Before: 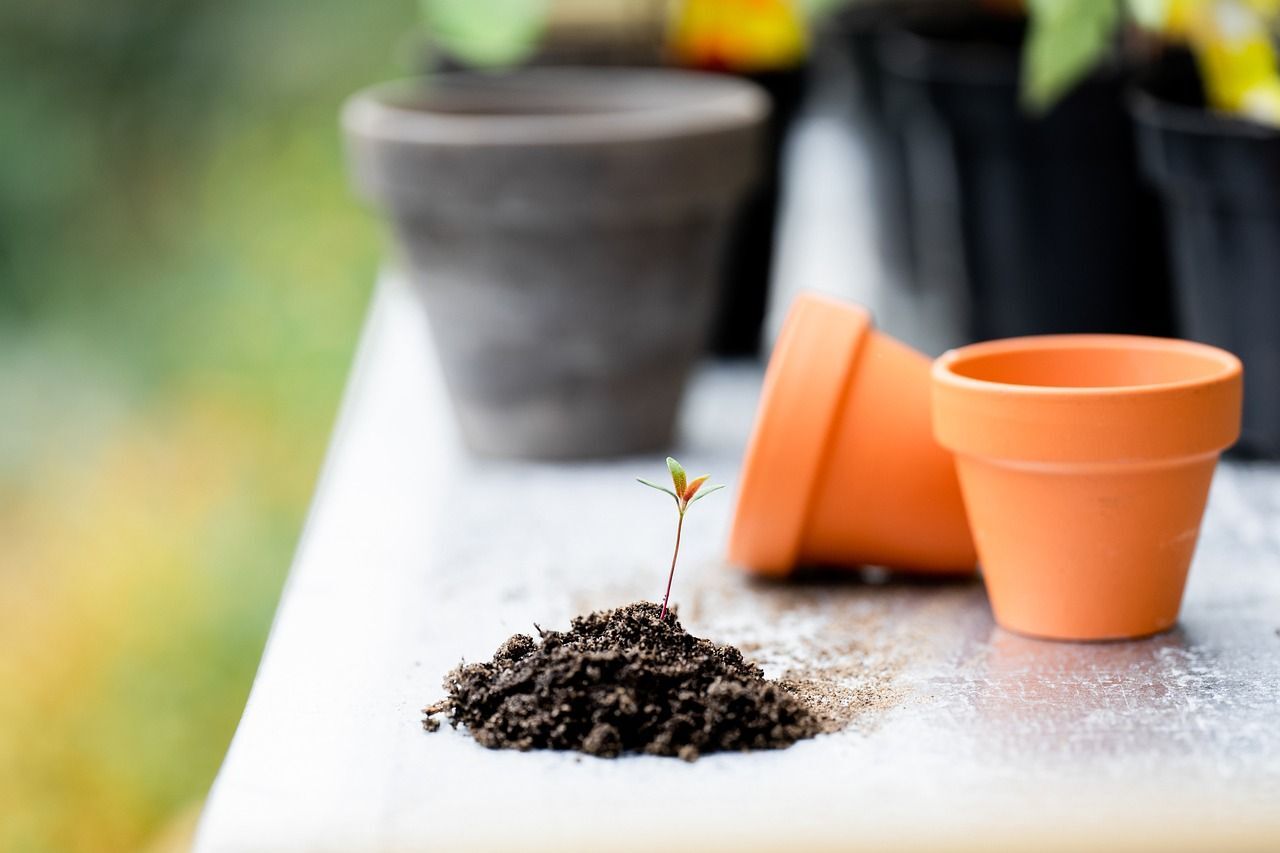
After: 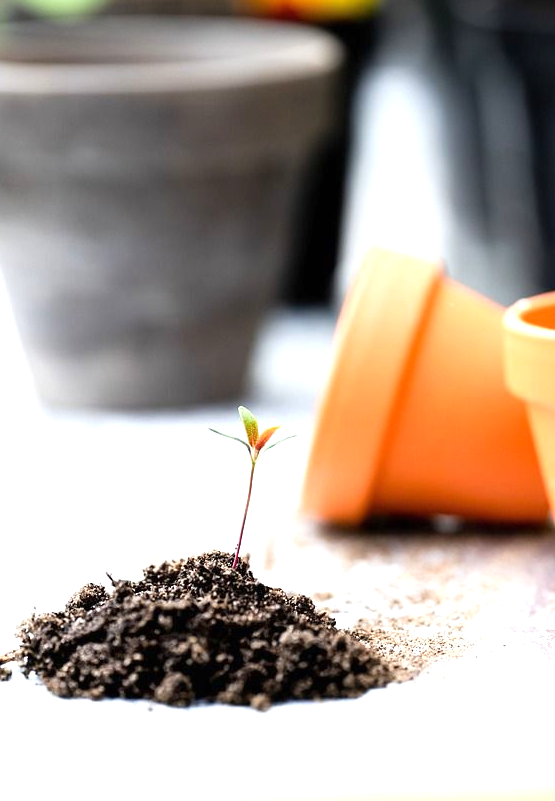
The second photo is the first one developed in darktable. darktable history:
crop: left 33.452%, top 6.025%, right 23.155%
exposure: black level correction 0, exposure 0.7 EV, compensate exposure bias true, compensate highlight preservation false
white balance: emerald 1
